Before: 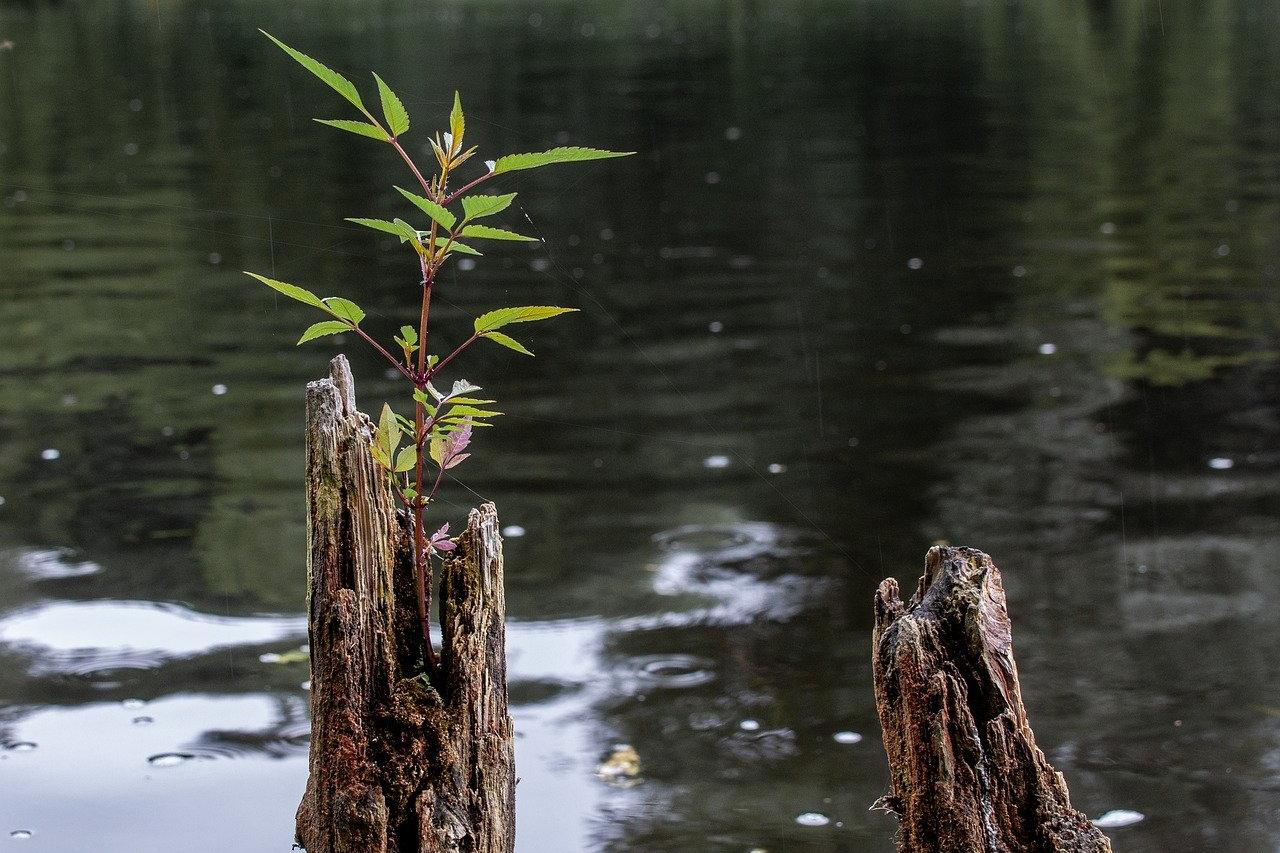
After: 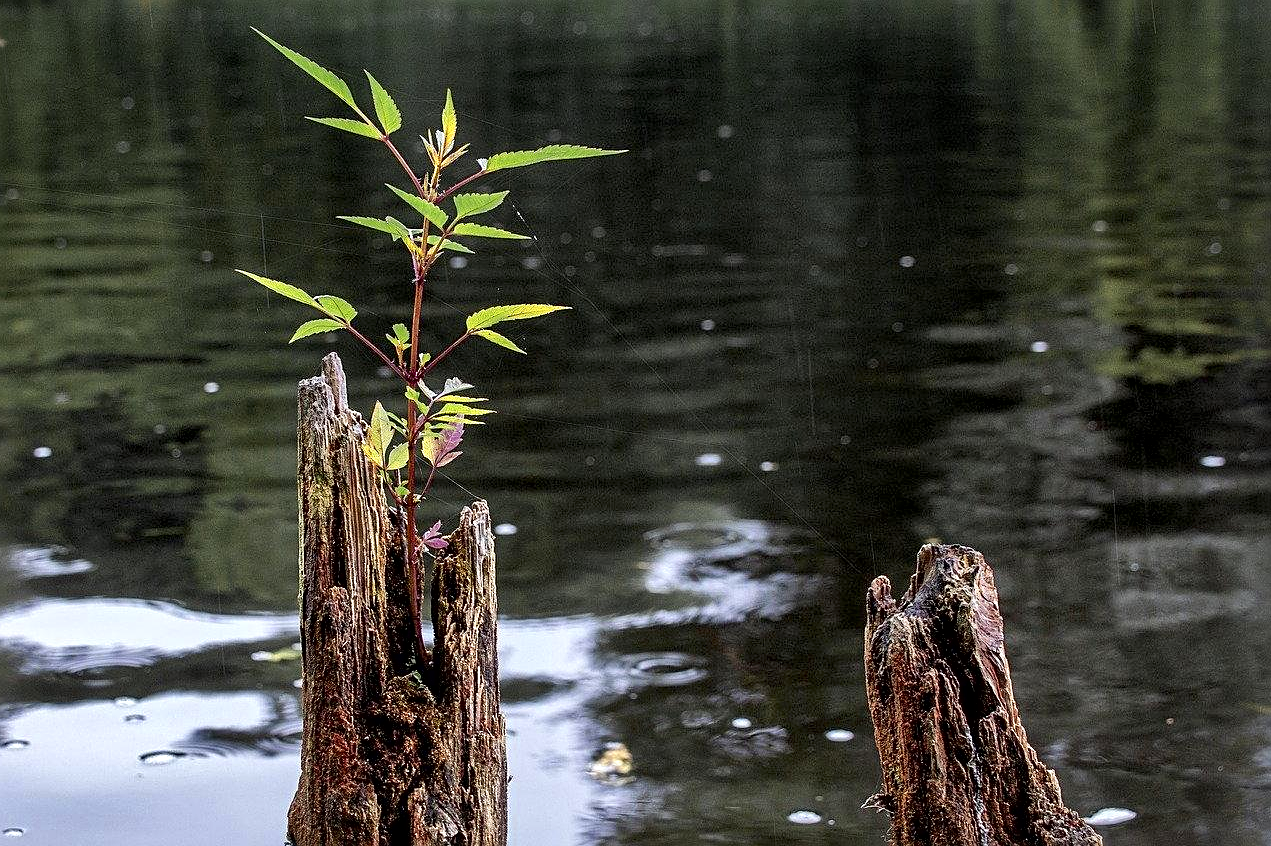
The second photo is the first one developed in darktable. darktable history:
color zones: curves: ch0 [(0.004, 0.305) (0.261, 0.623) (0.389, 0.399) (0.708, 0.571) (0.947, 0.34)]; ch1 [(0.025, 0.645) (0.229, 0.584) (0.326, 0.551) (0.484, 0.262) (0.757, 0.643)]
local contrast: mode bilateral grid, contrast 26, coarseness 61, detail 151%, midtone range 0.2
crop and rotate: left 0.647%, top 0.368%, bottom 0.409%
sharpen: on, module defaults
